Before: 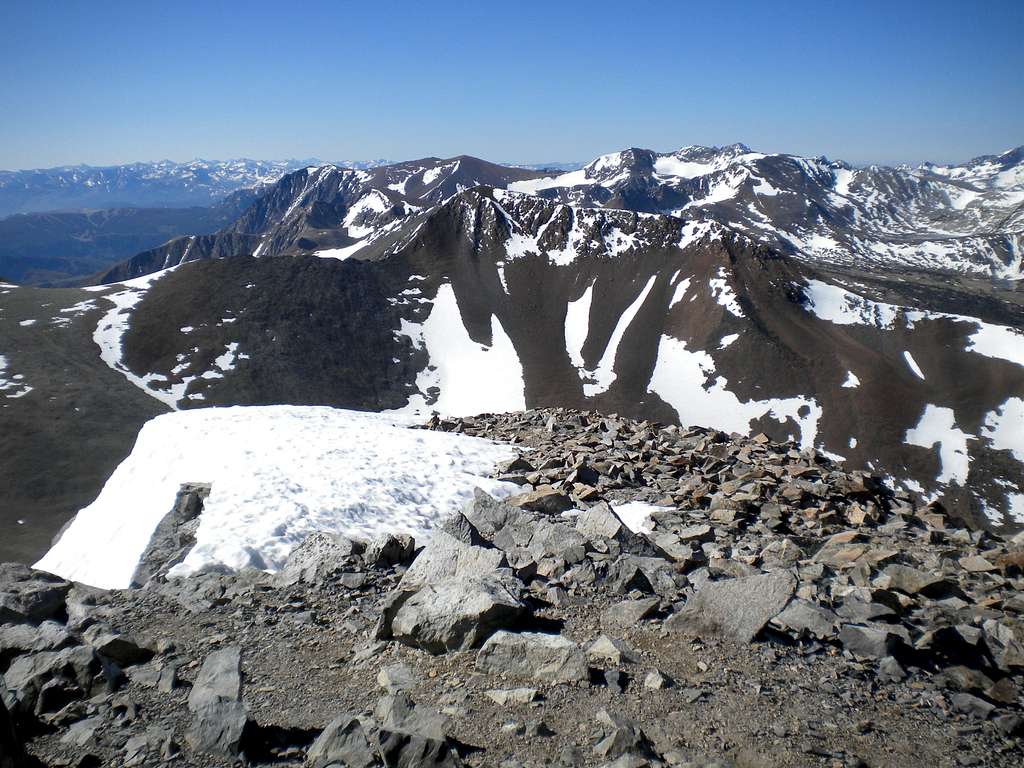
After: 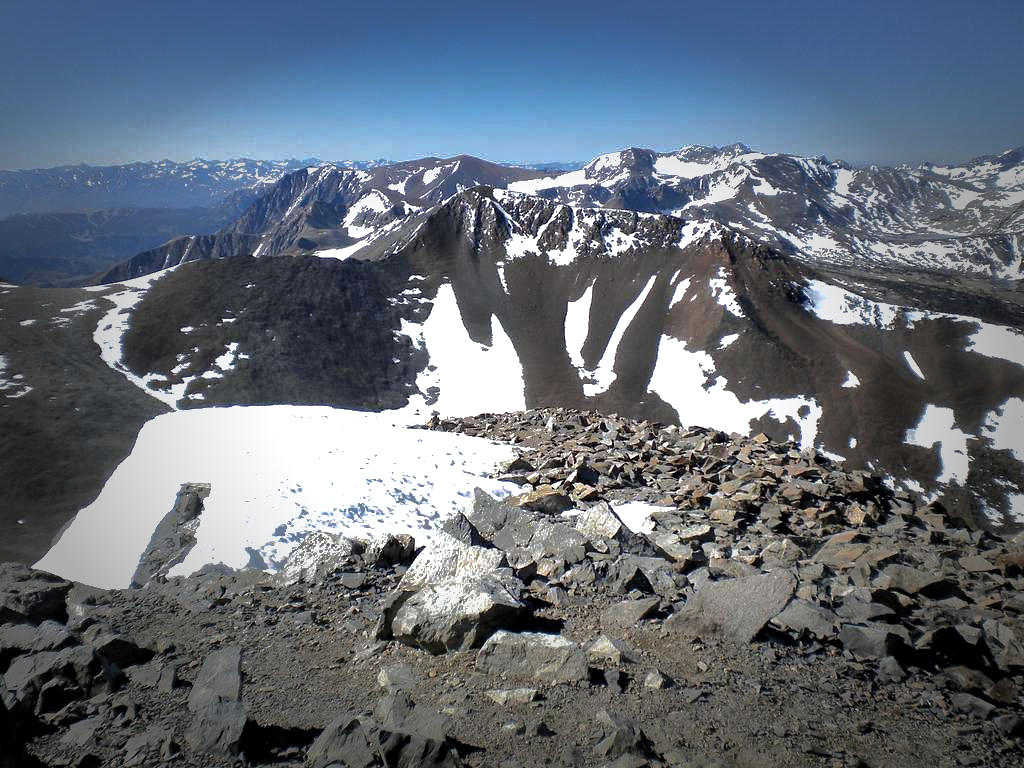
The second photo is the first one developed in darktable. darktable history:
tone equalizer: -8 EV -0.754 EV, -7 EV -0.721 EV, -6 EV -0.57 EV, -5 EV -0.363 EV, -3 EV 0.388 EV, -2 EV 0.6 EV, -1 EV 0.693 EV, +0 EV 0.758 EV
vignetting: fall-off start 47.86%, brightness -0.576, saturation -0.251, automatic ratio true, width/height ratio 1.296
shadows and highlights: shadows 38.73, highlights -76.24
